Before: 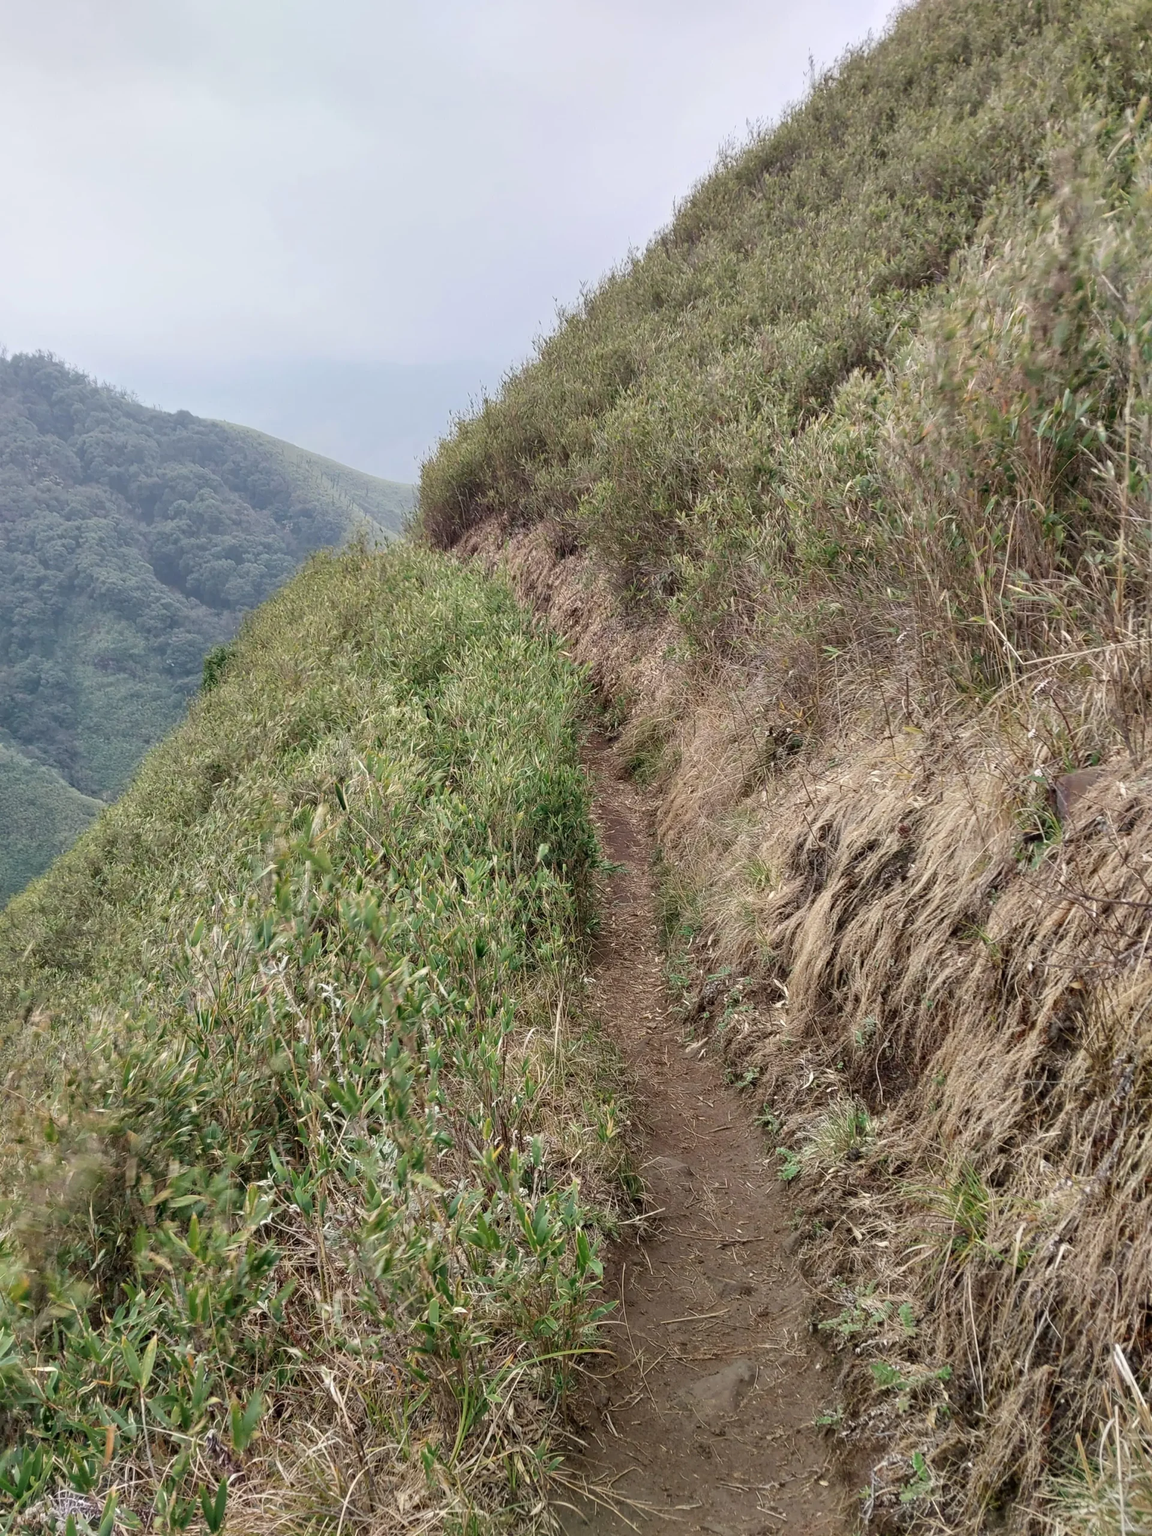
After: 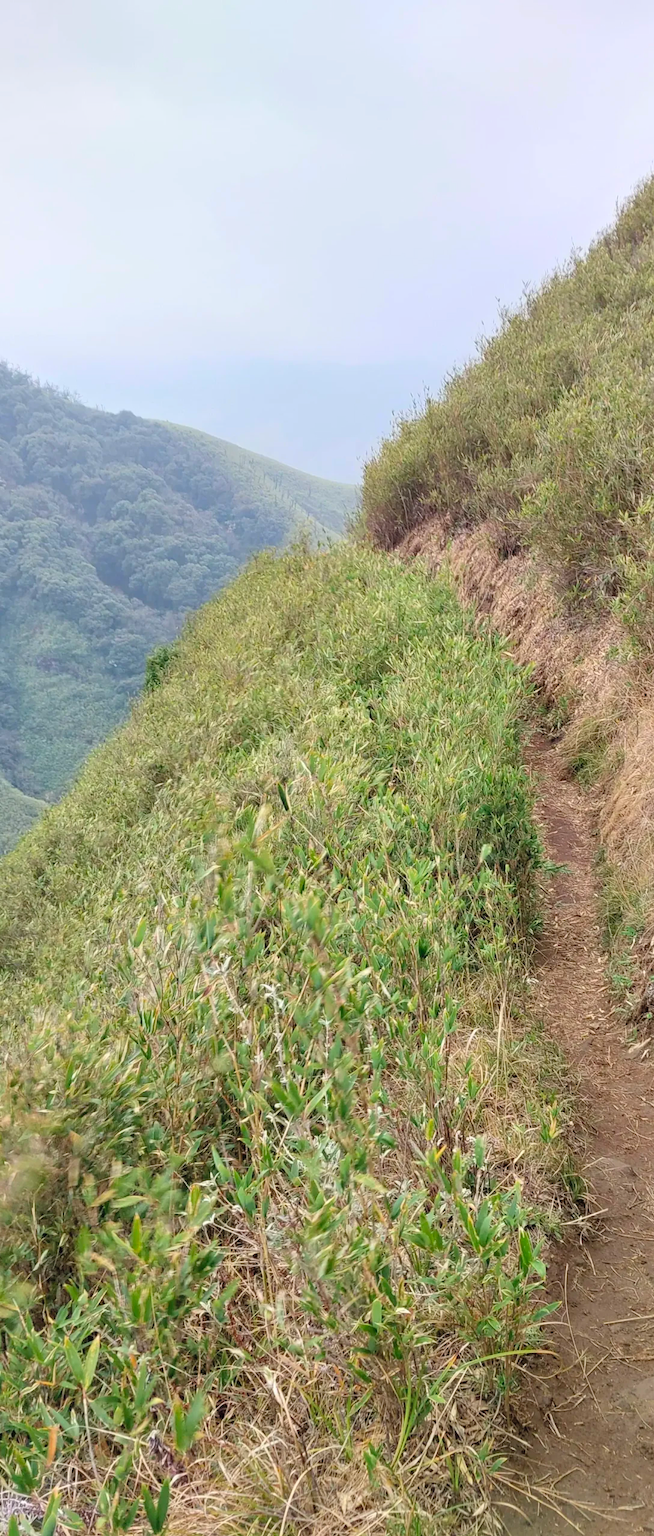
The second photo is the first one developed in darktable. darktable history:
contrast brightness saturation: contrast 0.069, brightness 0.174, saturation 0.418
crop: left 5.01%, right 38.151%
